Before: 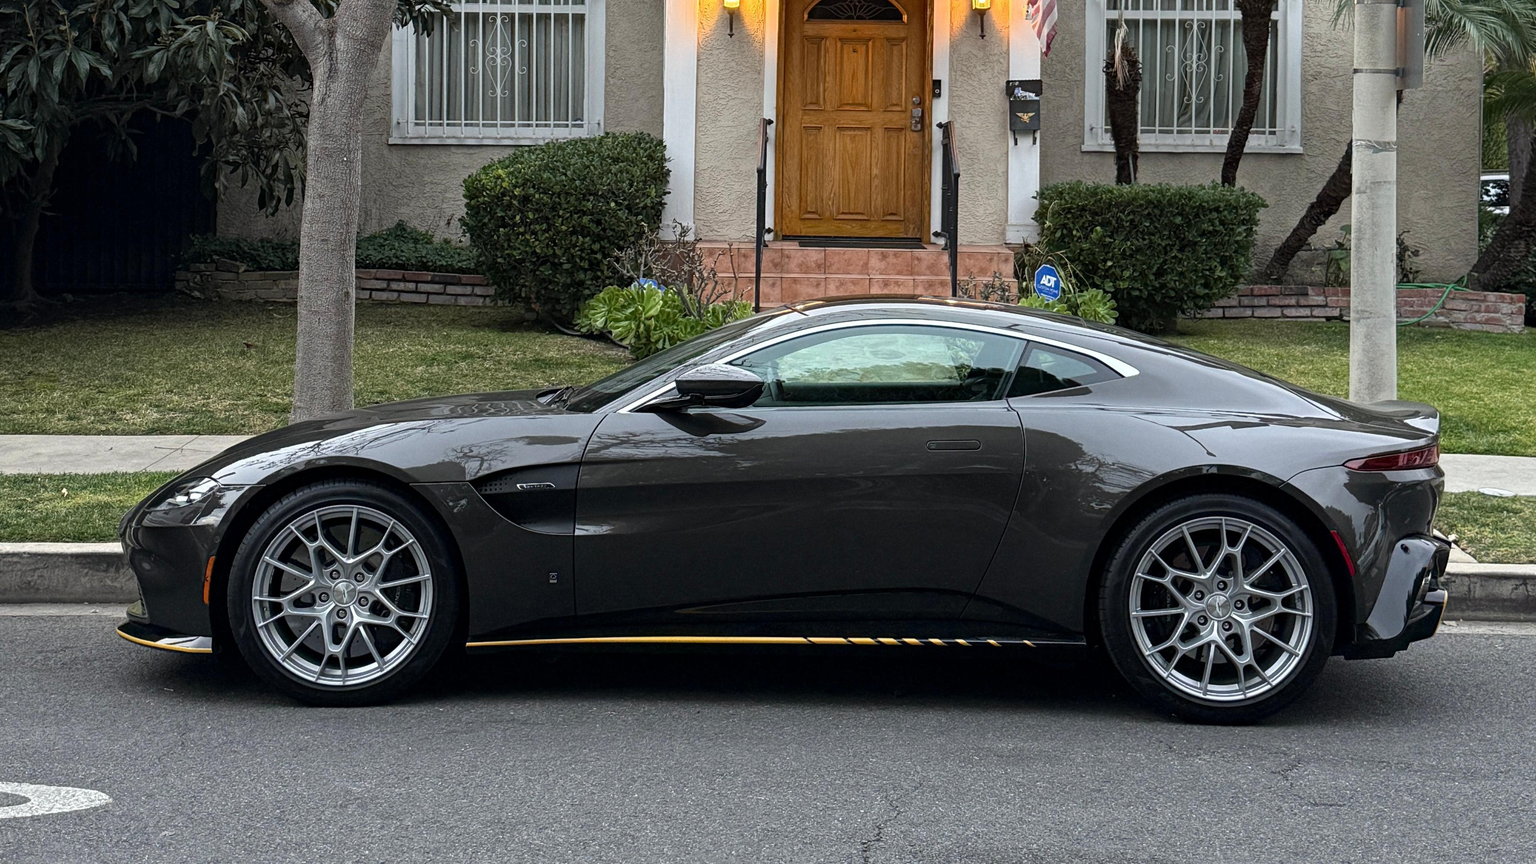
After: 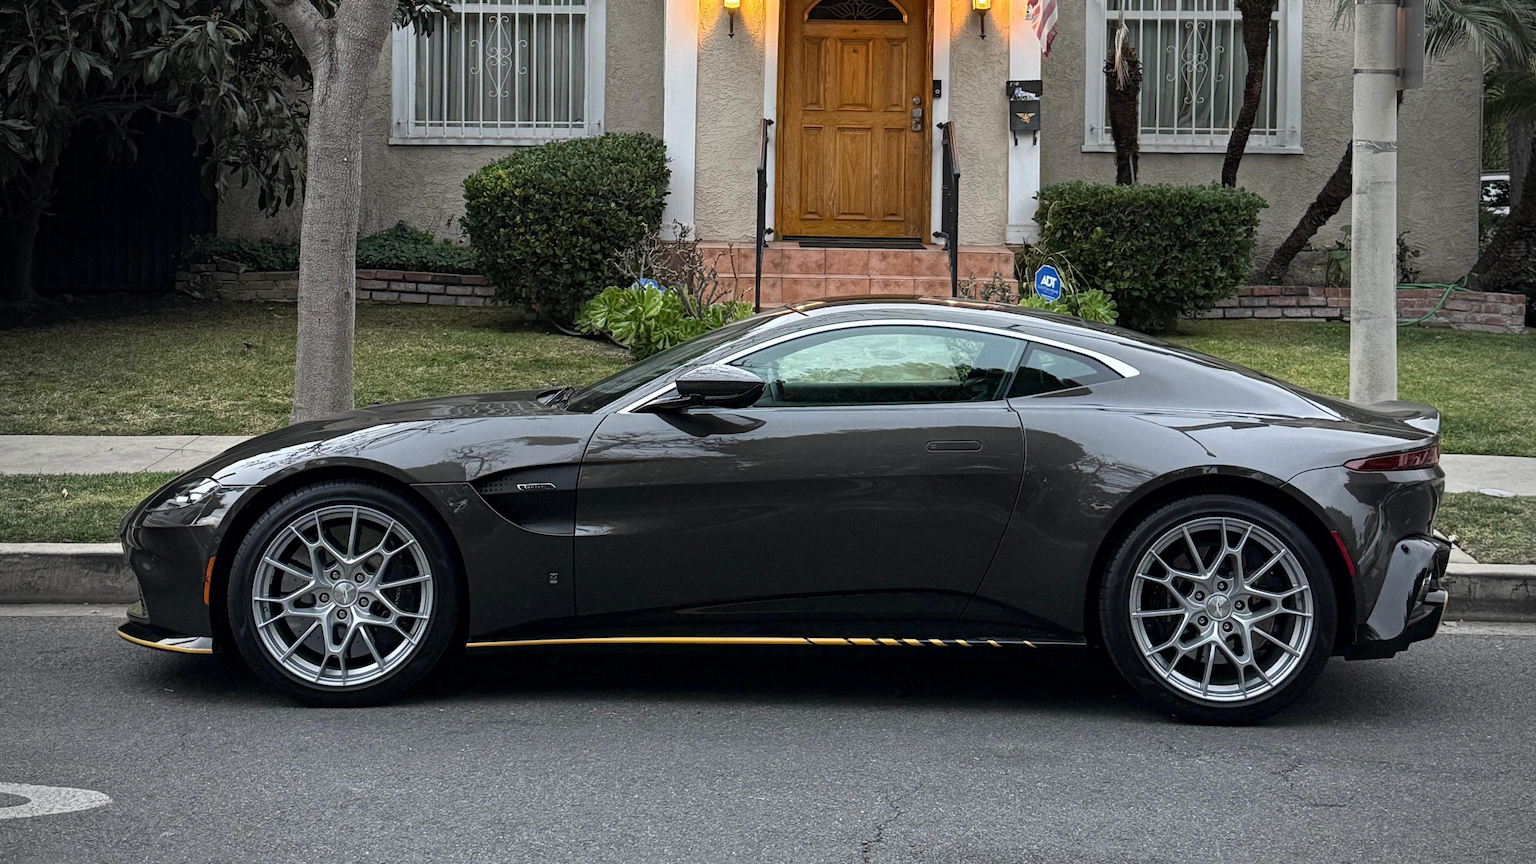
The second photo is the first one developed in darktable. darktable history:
vignetting: fall-off start 71.65%, saturation -0.645, unbound false
